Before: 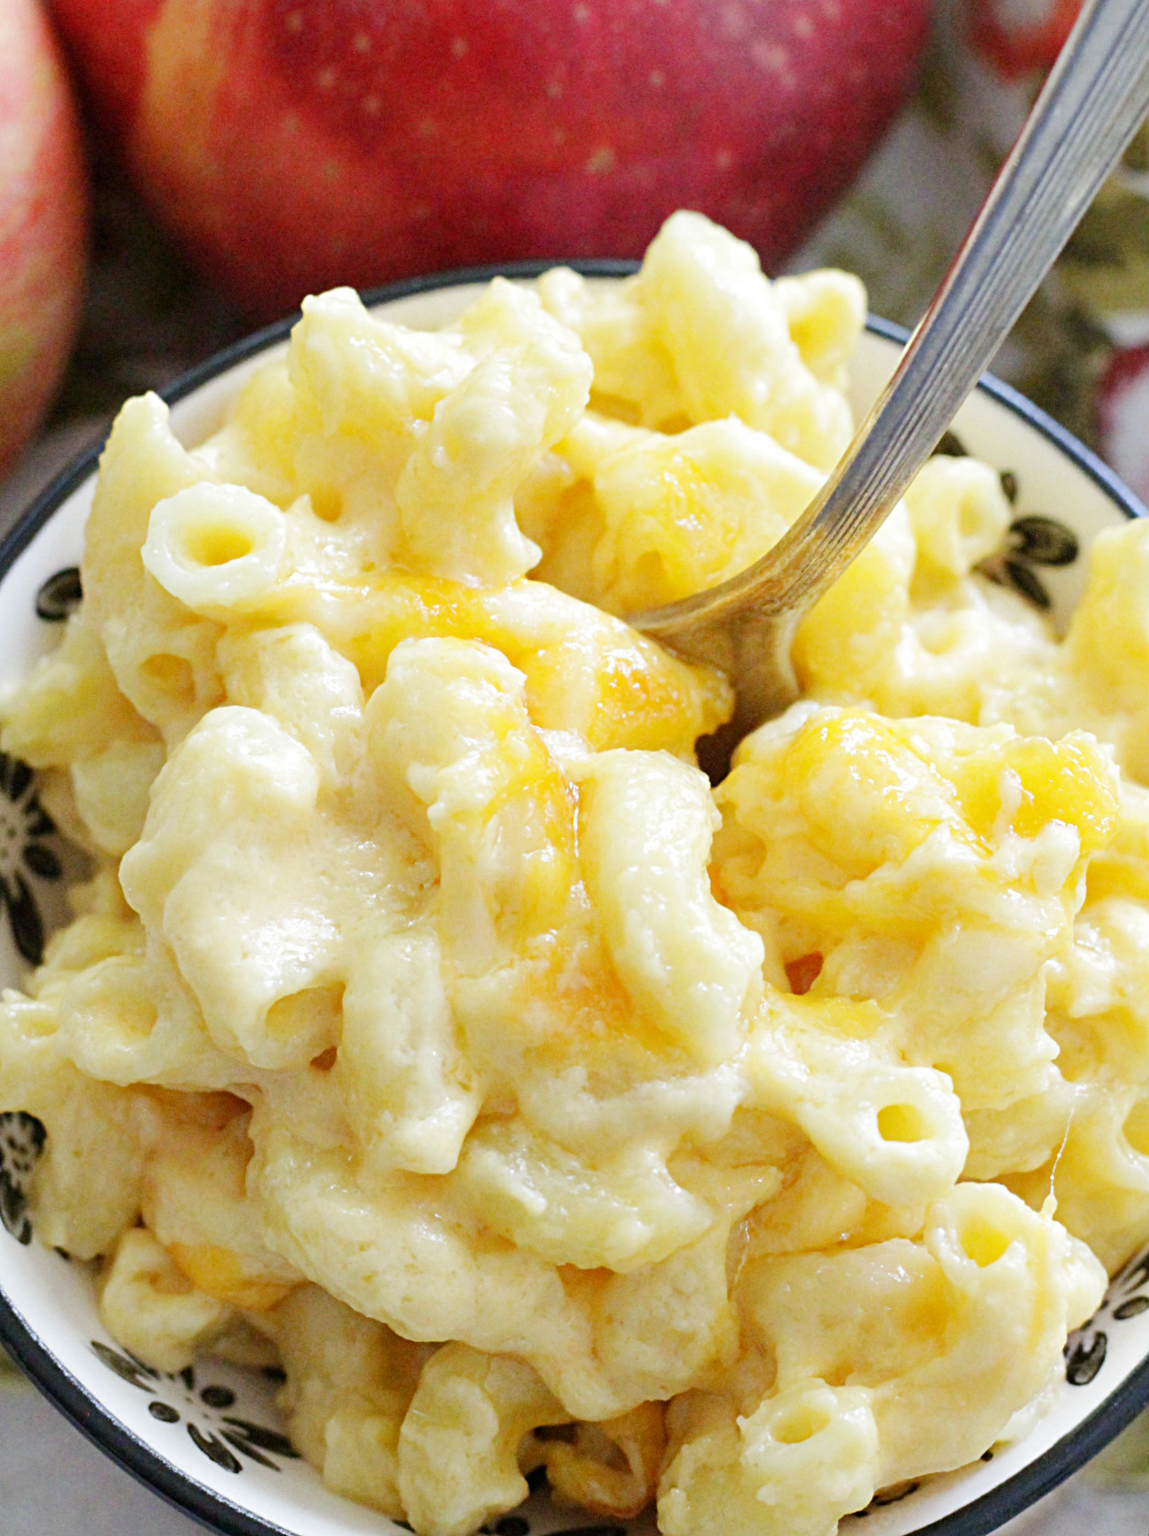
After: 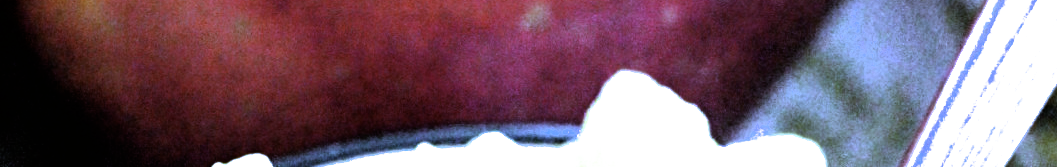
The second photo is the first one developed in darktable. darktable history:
crop and rotate: left 9.644%, top 9.491%, right 6.021%, bottom 80.509%
exposure: black level correction 0, exposure 0.5 EV, compensate exposure bias true, compensate highlight preservation false
white balance: red 0.766, blue 1.537
filmic rgb: black relative exposure -8.2 EV, white relative exposure 2.2 EV, threshold 3 EV, hardness 7.11, latitude 85.74%, contrast 1.696, highlights saturation mix -4%, shadows ↔ highlights balance -2.69%, color science v5 (2021), contrast in shadows safe, contrast in highlights safe, enable highlight reconstruction true
